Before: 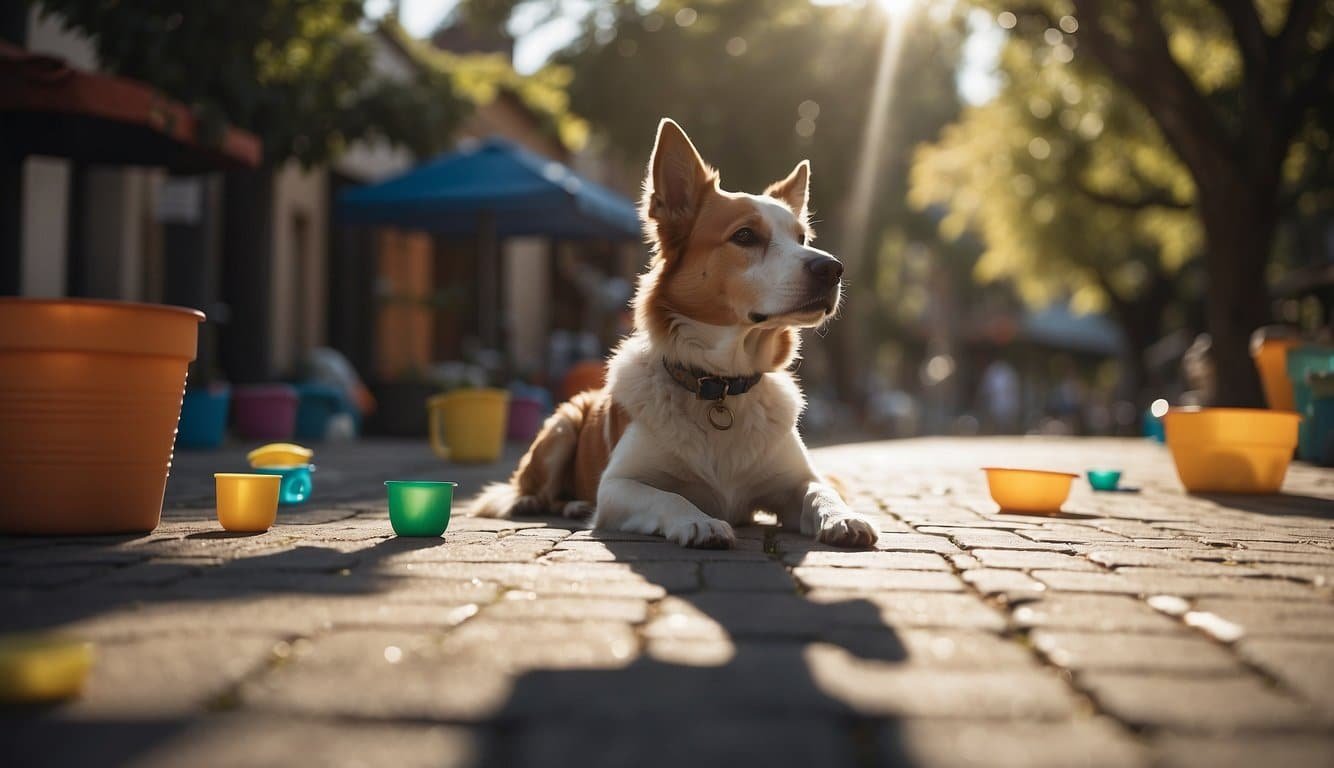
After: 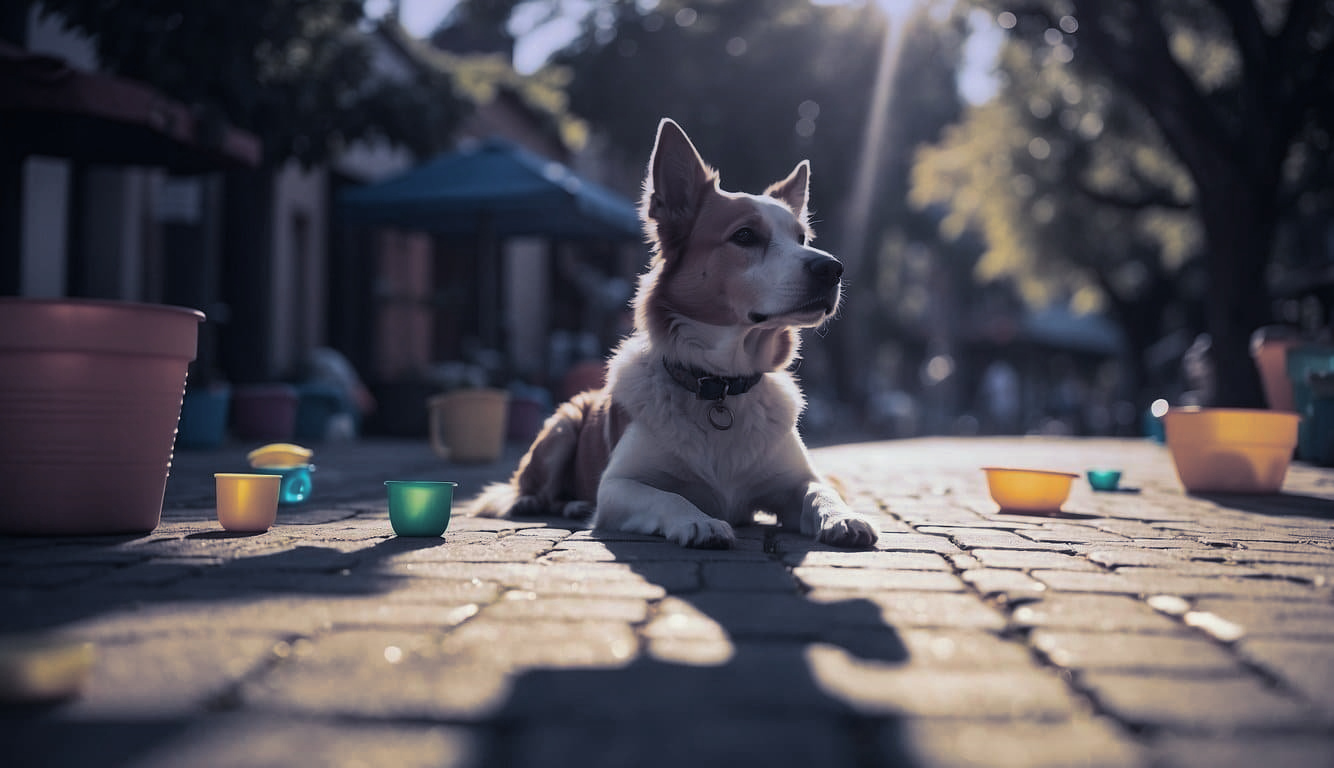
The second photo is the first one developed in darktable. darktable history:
graduated density: hue 238.83°, saturation 50%
split-toning: shadows › hue 230.4°
